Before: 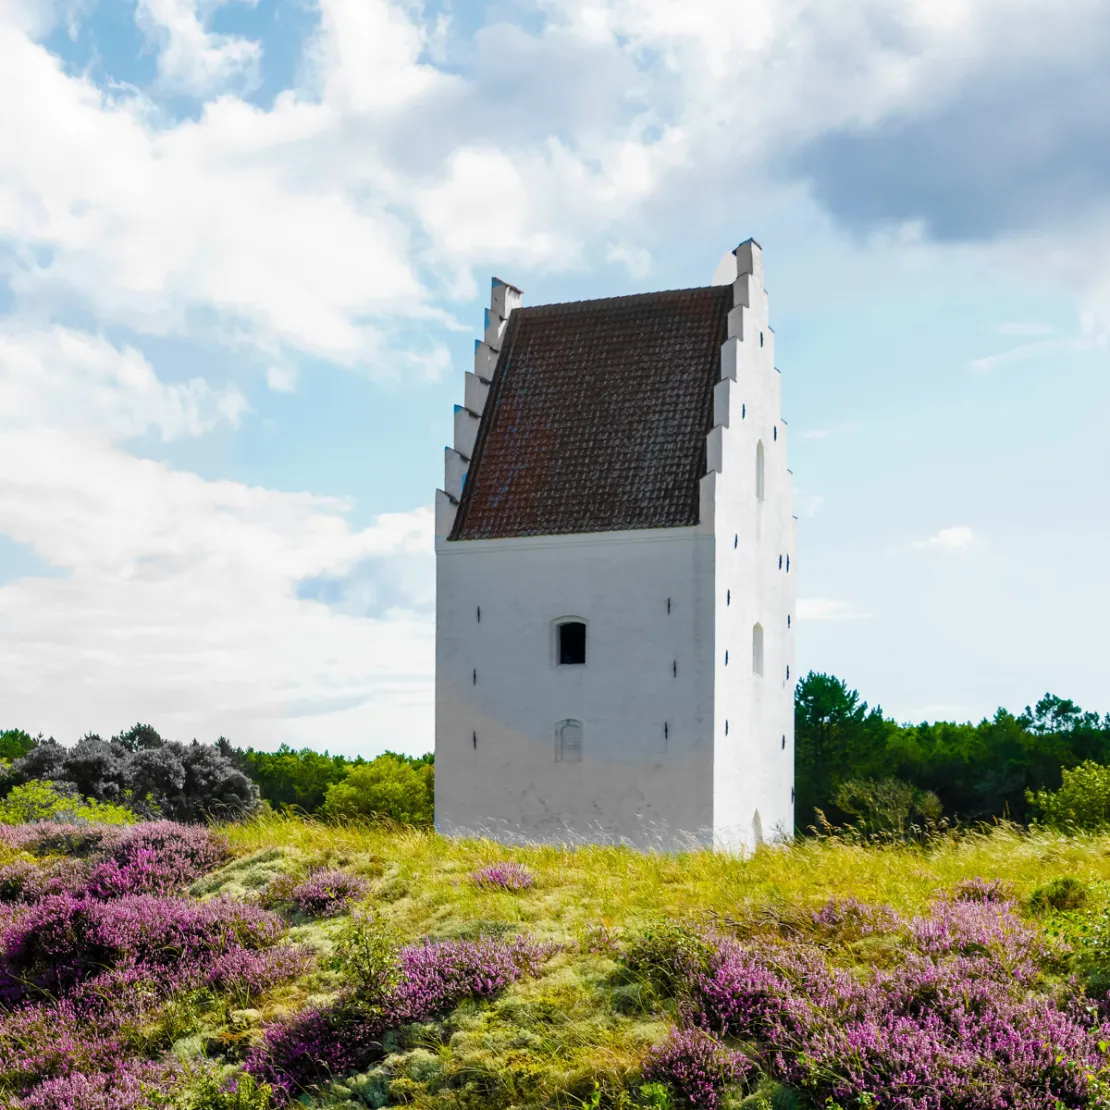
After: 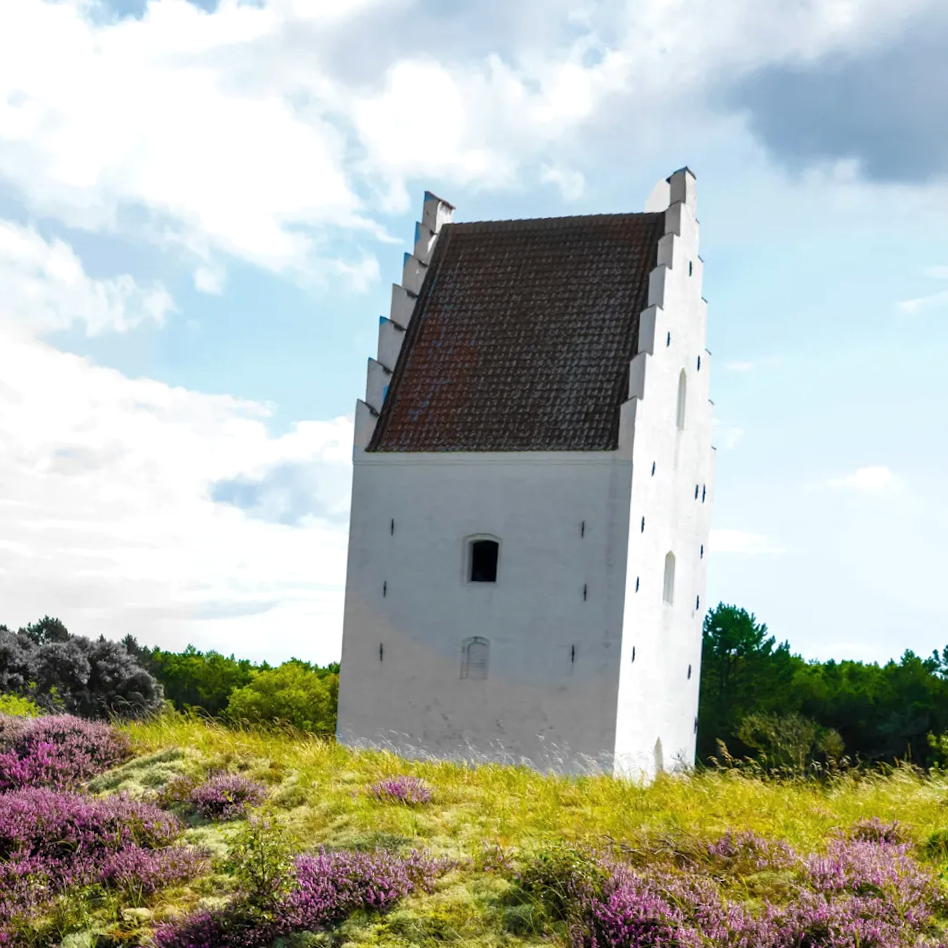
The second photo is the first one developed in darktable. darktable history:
exposure: exposure 0.2 EV, compensate highlight preservation false
crop and rotate: angle -3.27°, left 5.211%, top 5.211%, right 4.607%, bottom 4.607%
tone curve: curves: ch0 [(0, 0) (0.641, 0.595) (1, 1)], color space Lab, linked channels, preserve colors none
